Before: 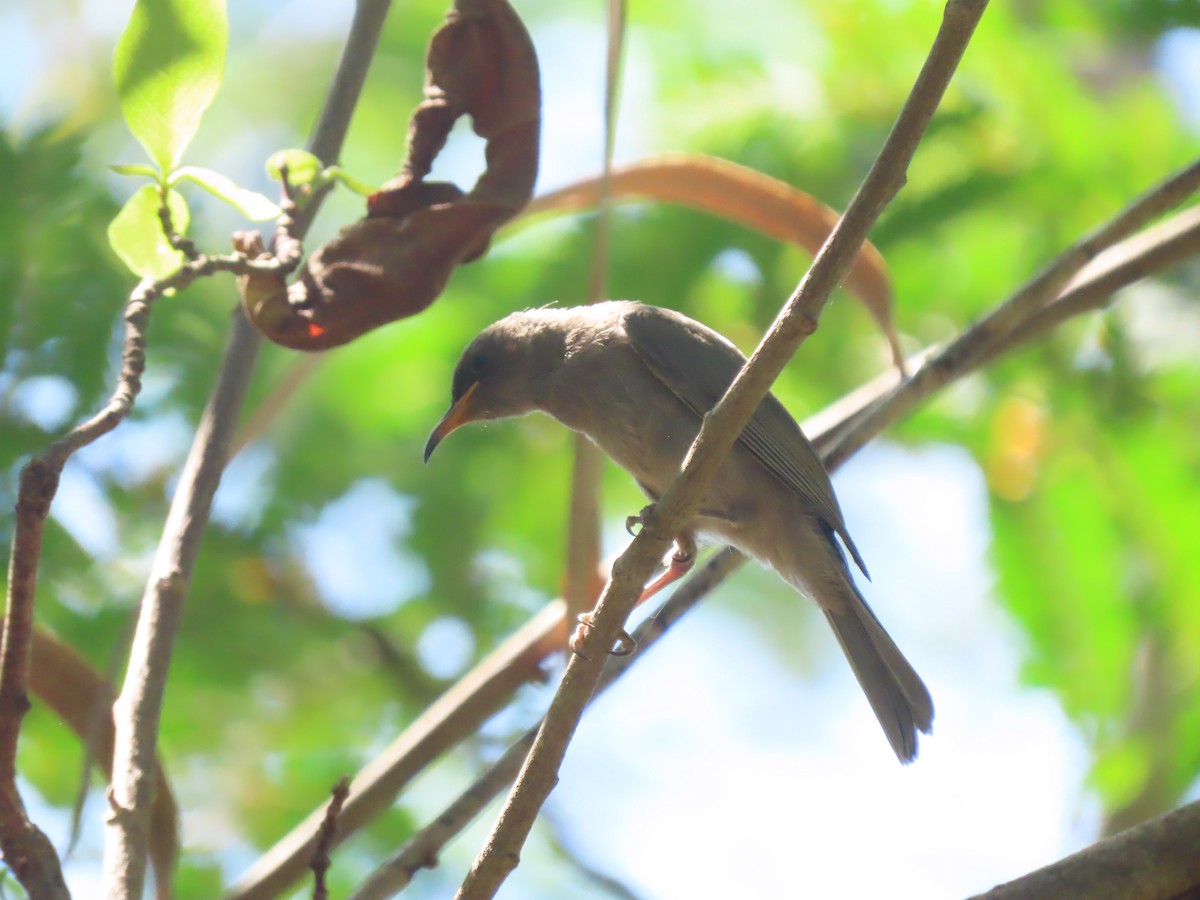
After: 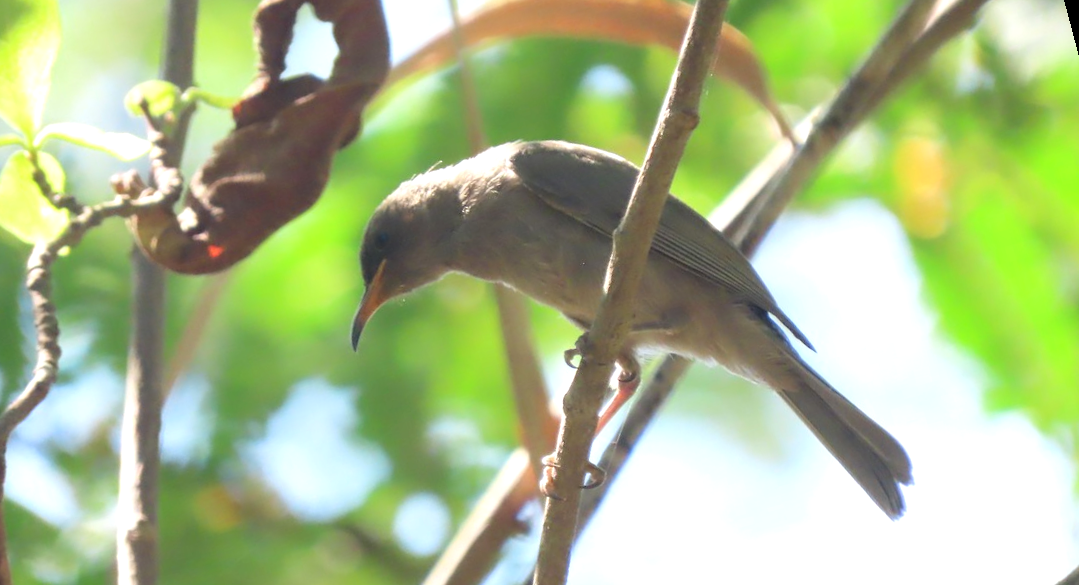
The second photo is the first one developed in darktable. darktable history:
rgb levels: levels [[0.01, 0.419, 0.839], [0, 0.5, 1], [0, 0.5, 1]]
crop and rotate: left 3.238%
rotate and perspective: rotation -14.8°, crop left 0.1, crop right 0.903, crop top 0.25, crop bottom 0.748
